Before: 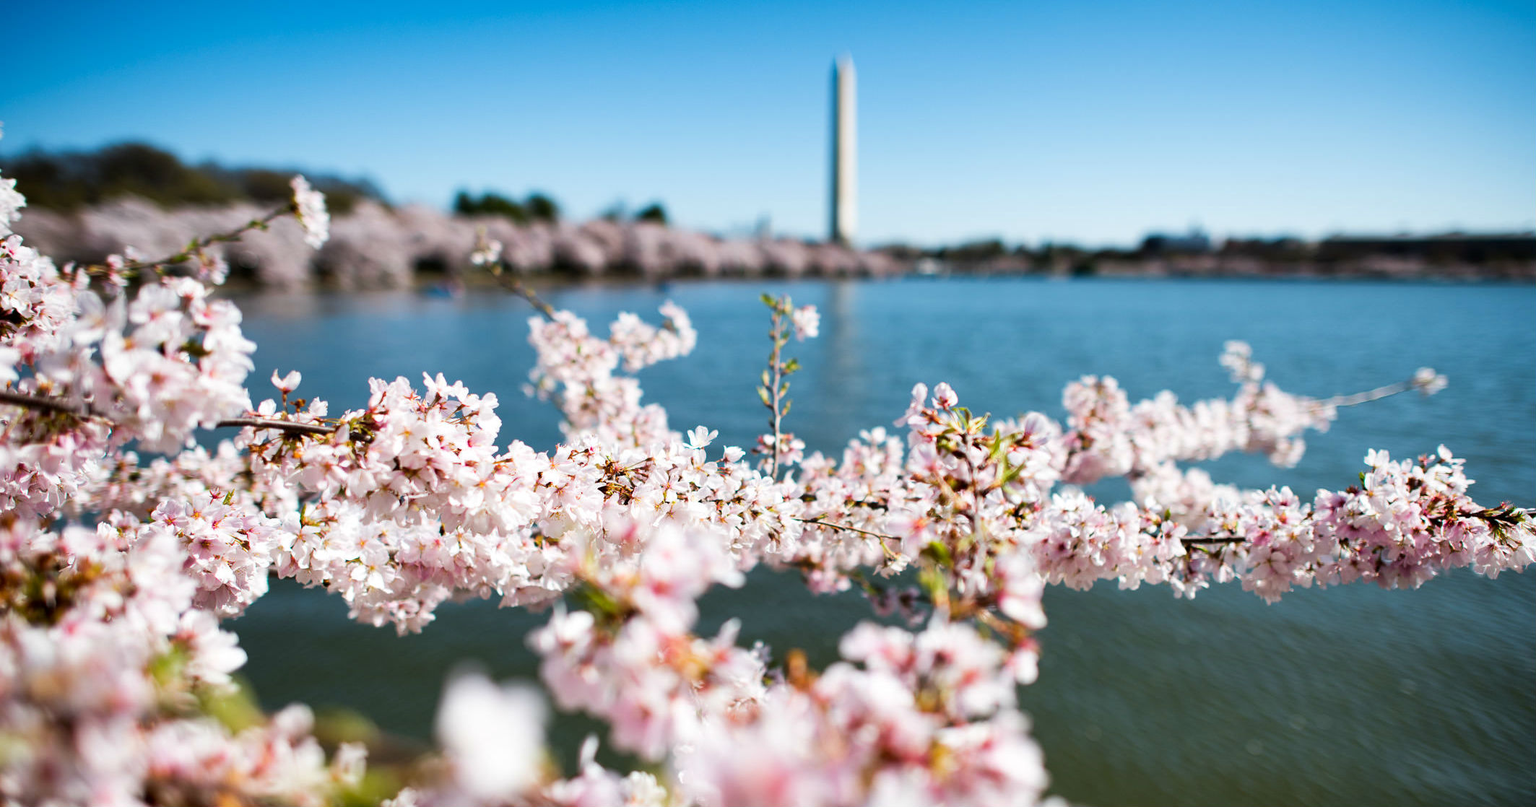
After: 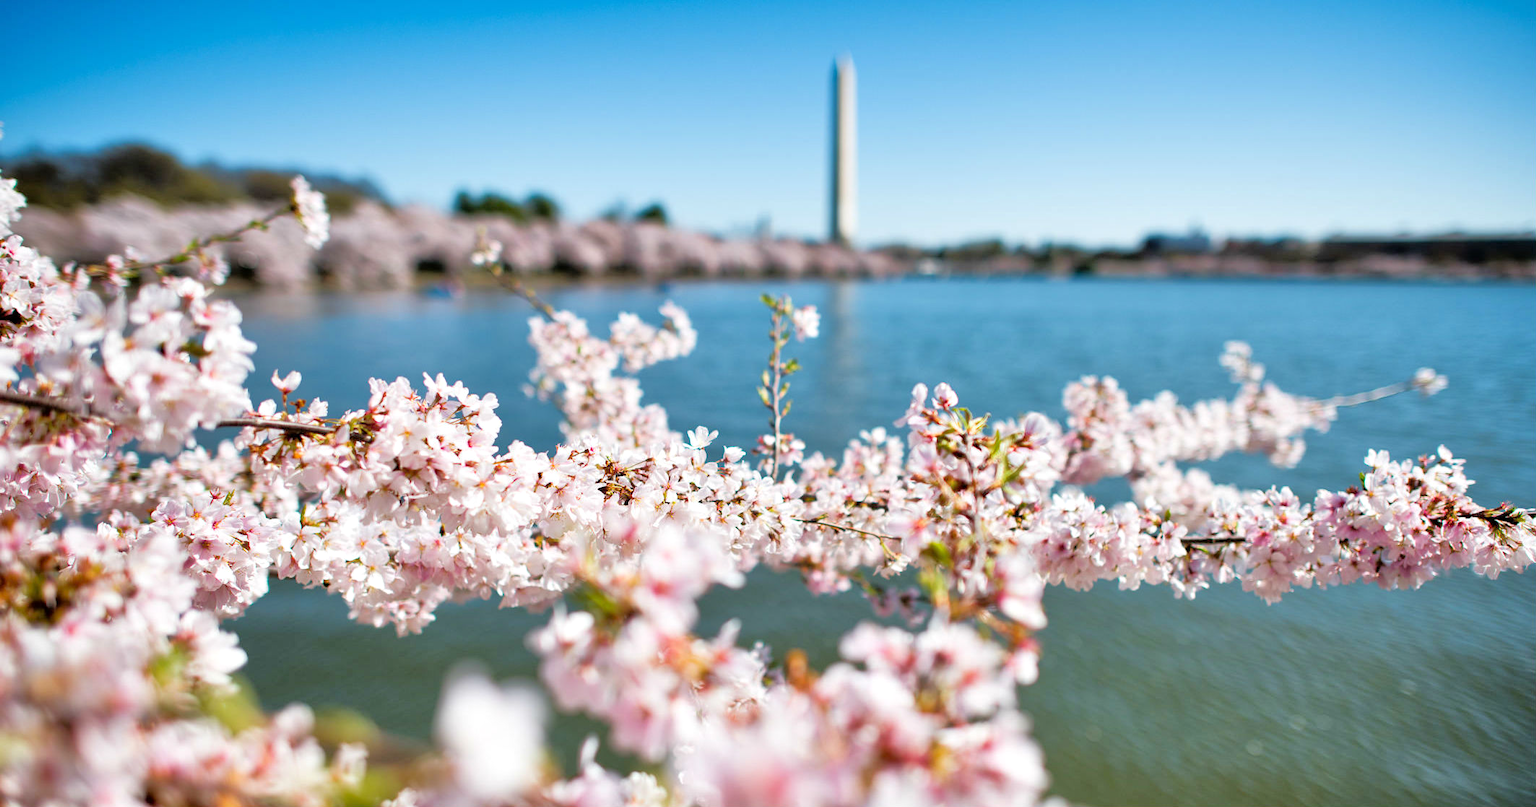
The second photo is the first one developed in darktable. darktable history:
exposure: compensate highlight preservation false
tone equalizer: -7 EV 0.15 EV, -6 EV 0.6 EV, -5 EV 1.15 EV, -4 EV 1.33 EV, -3 EV 1.15 EV, -2 EV 0.6 EV, -1 EV 0.15 EV, mask exposure compensation -0.5 EV
